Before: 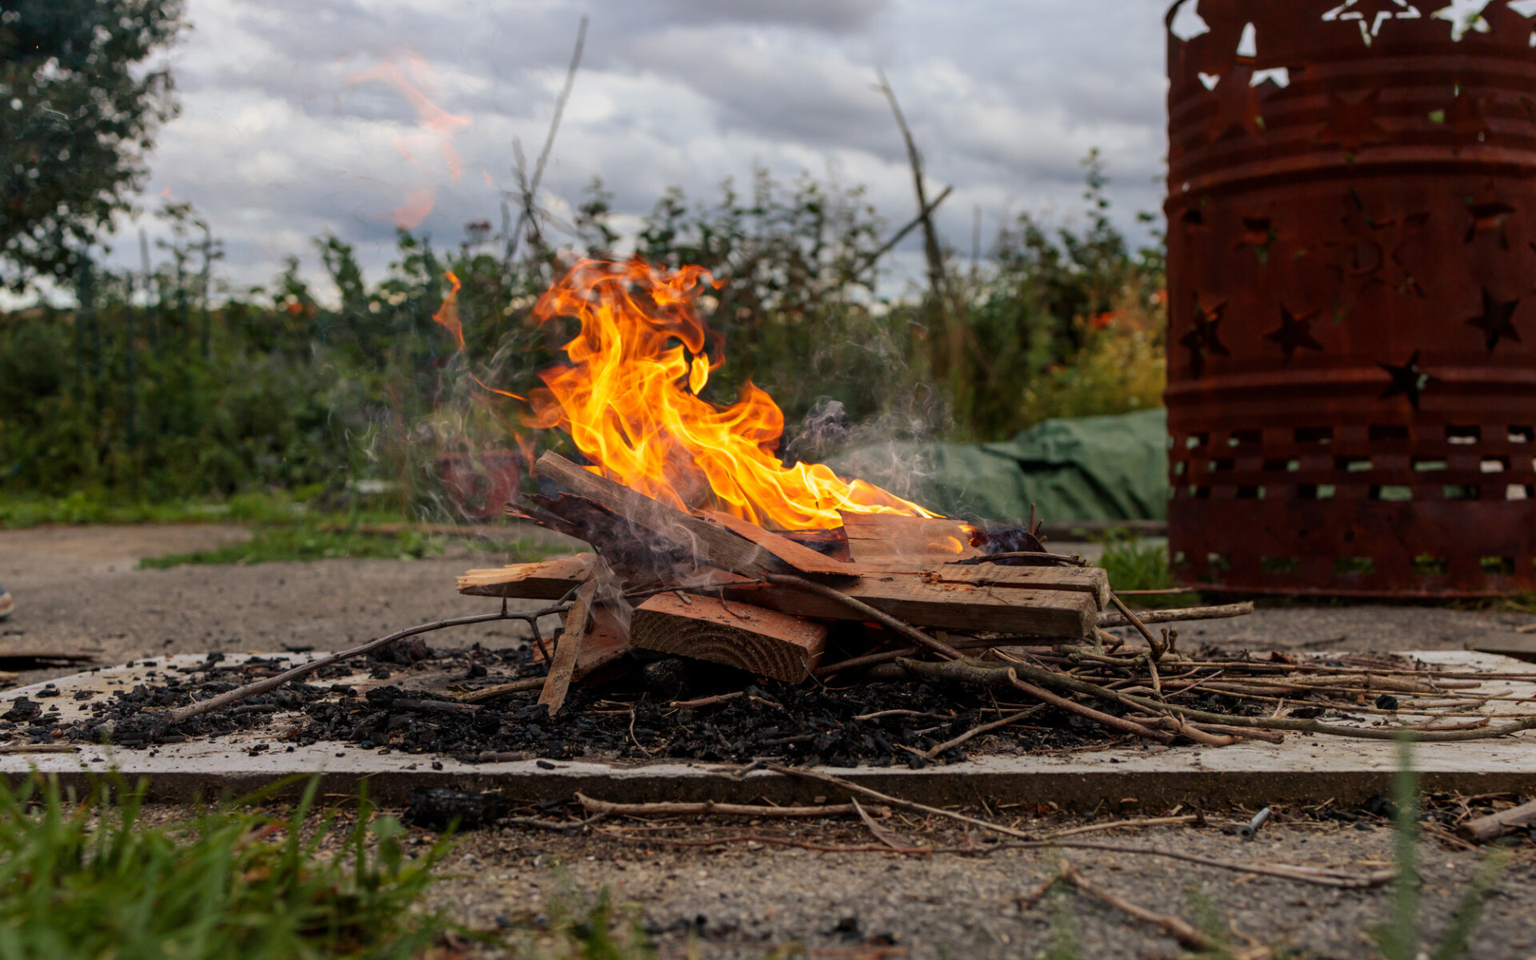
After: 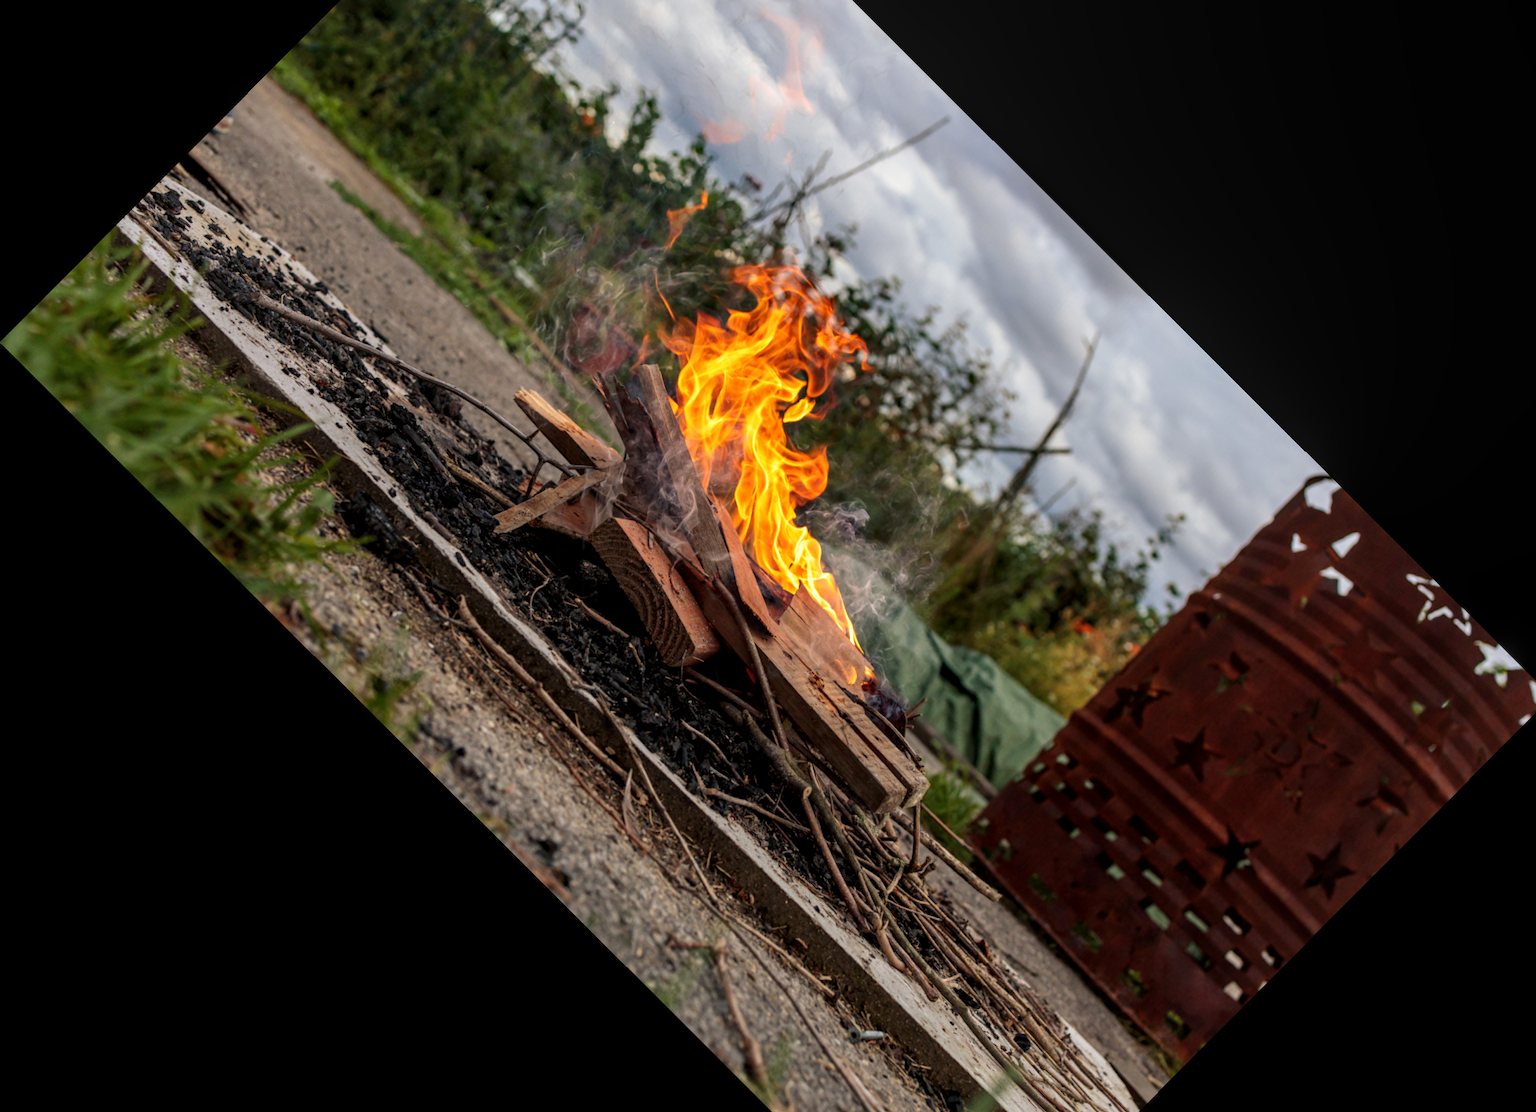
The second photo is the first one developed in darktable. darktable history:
exposure: exposure 0.163 EV, compensate highlight preservation false
local contrast: on, module defaults
crop and rotate: angle -44.87°, top 16.468%, right 0.922%, bottom 11.73%
